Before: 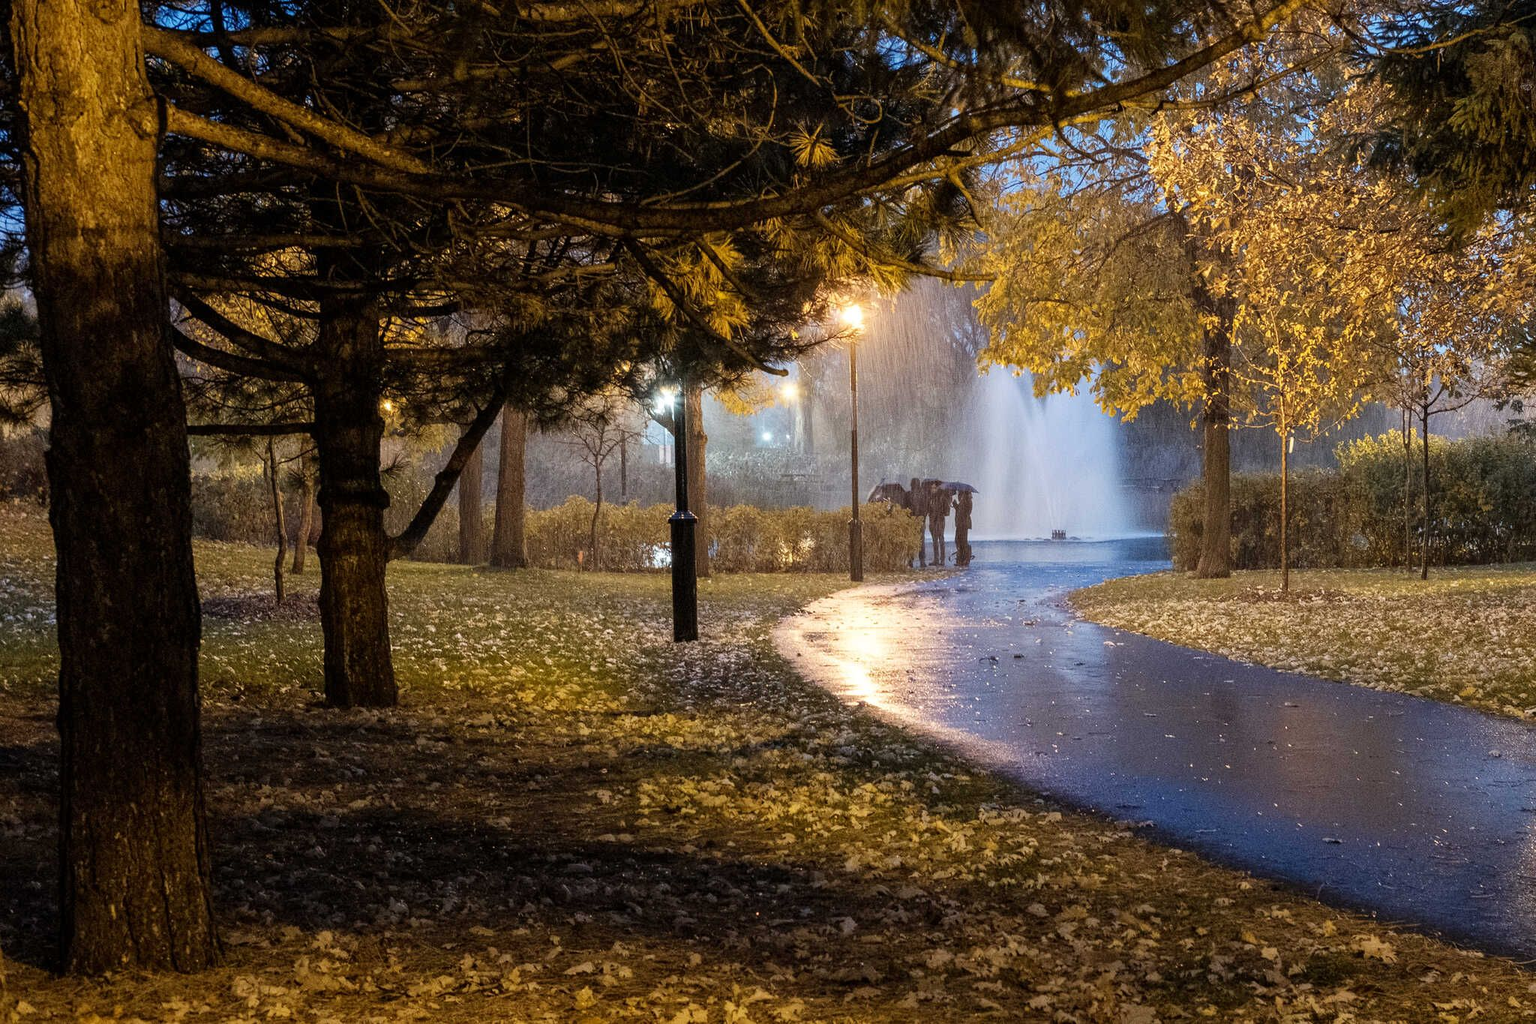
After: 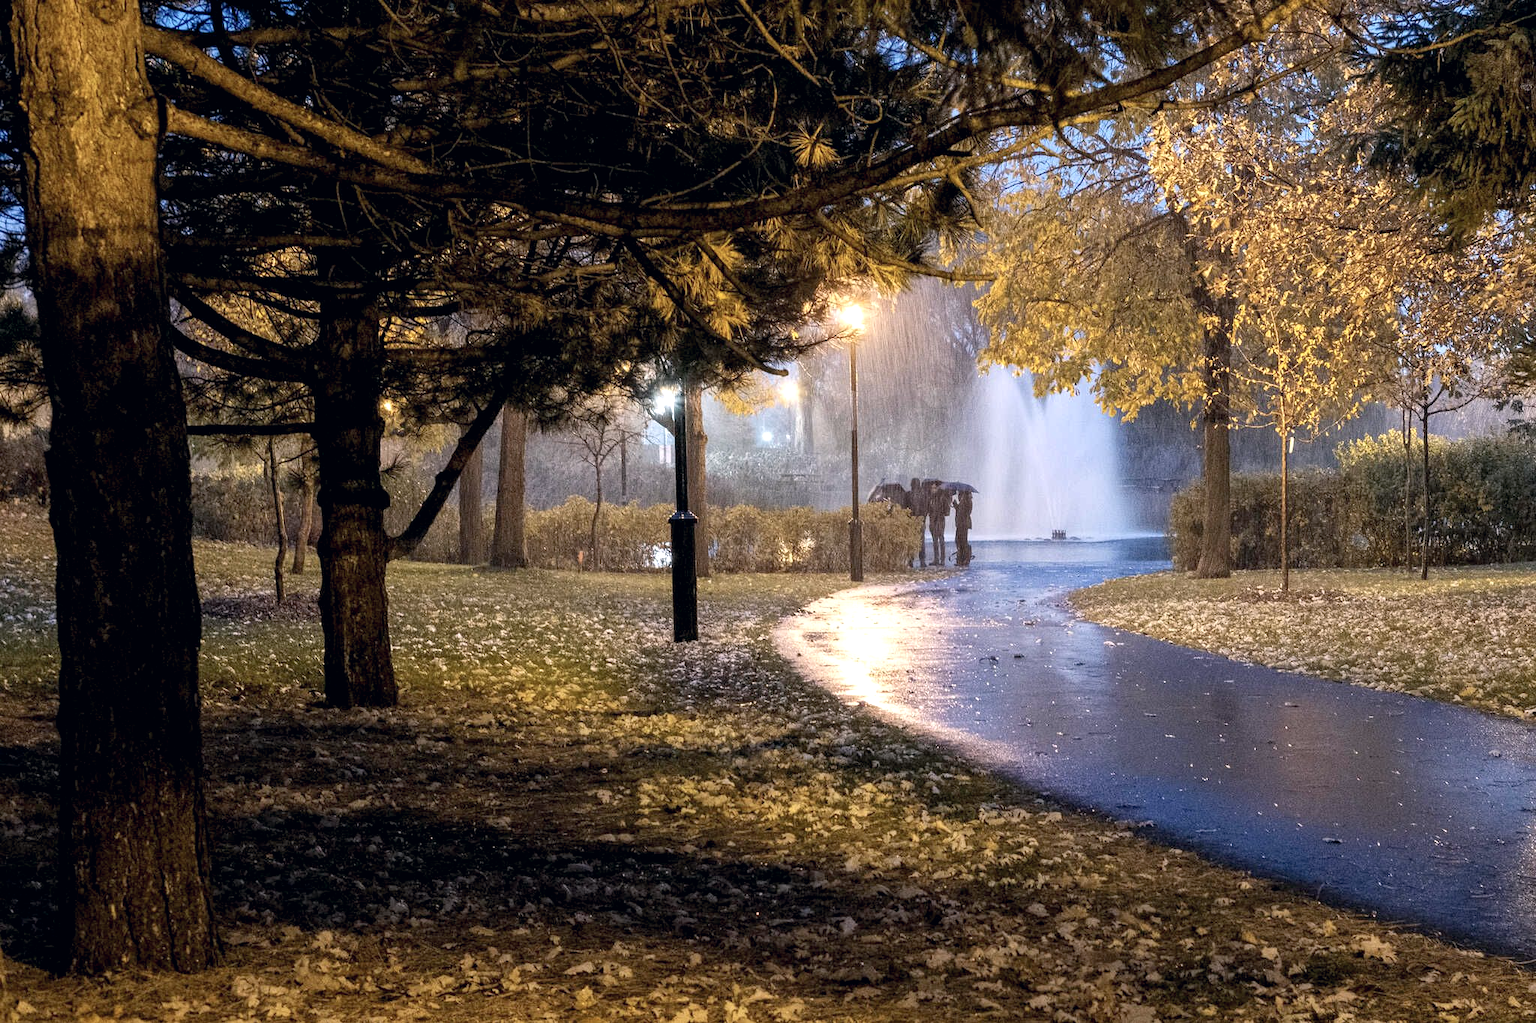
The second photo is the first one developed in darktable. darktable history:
exposure: black level correction 0.003, exposure 0.383 EV, compensate highlight preservation false
color calibration: illuminant as shot in camera, x 0.358, y 0.373, temperature 4628.91 K
color correction: highlights a* 2.75, highlights b* 5, shadows a* -2.04, shadows b* -4.84, saturation 0.8
